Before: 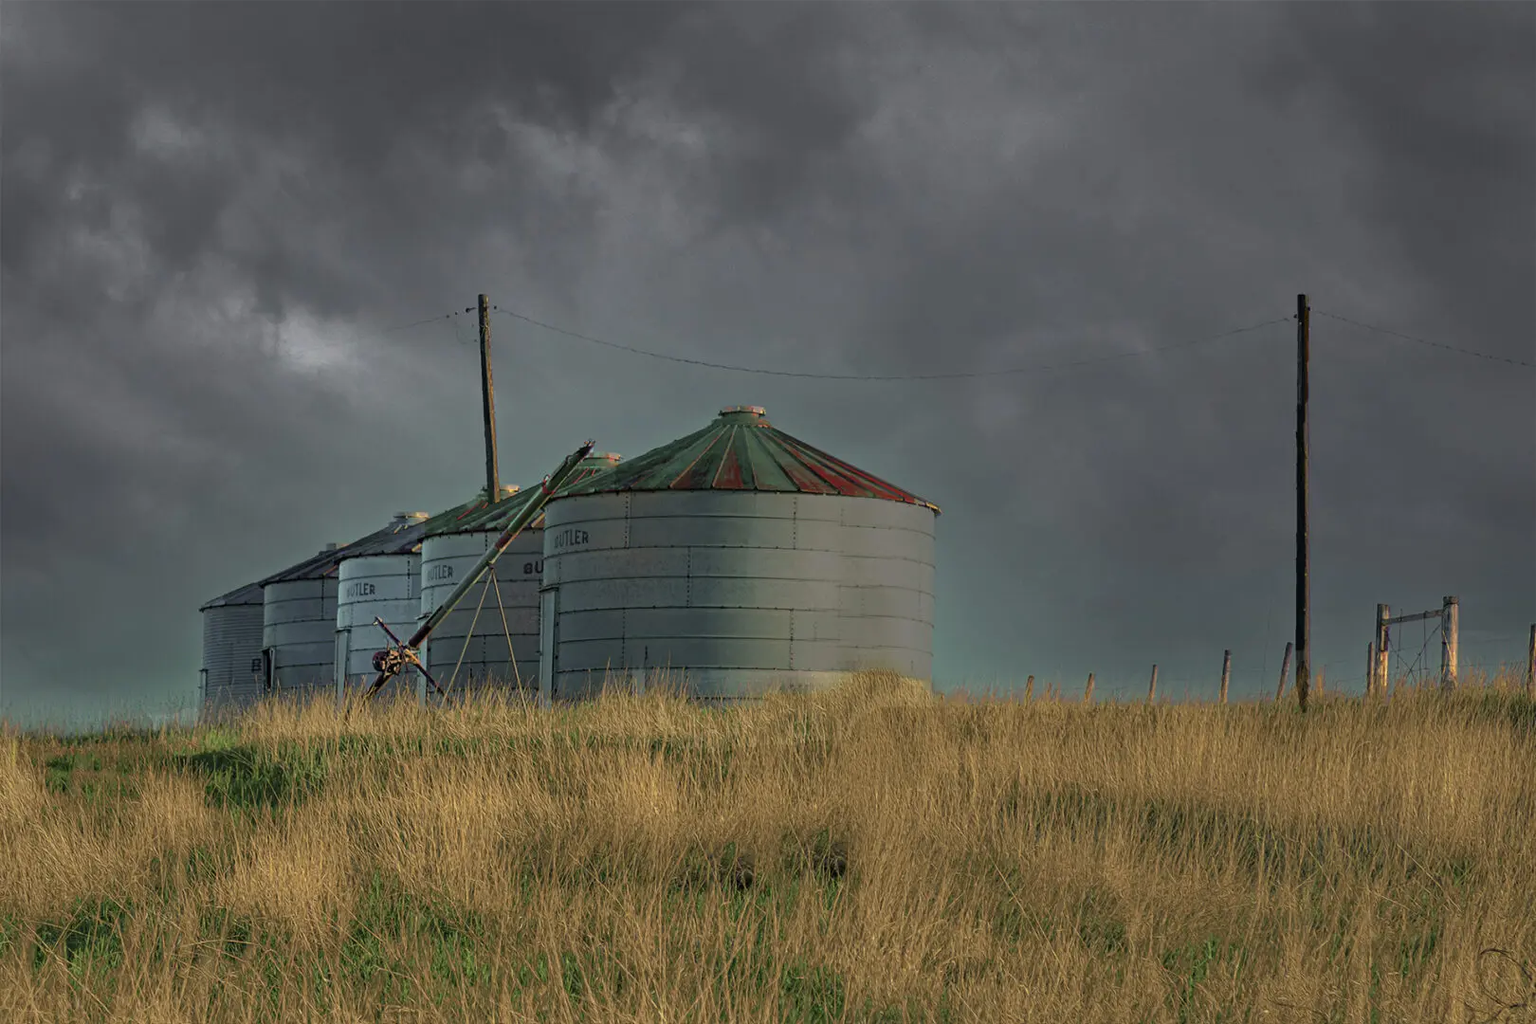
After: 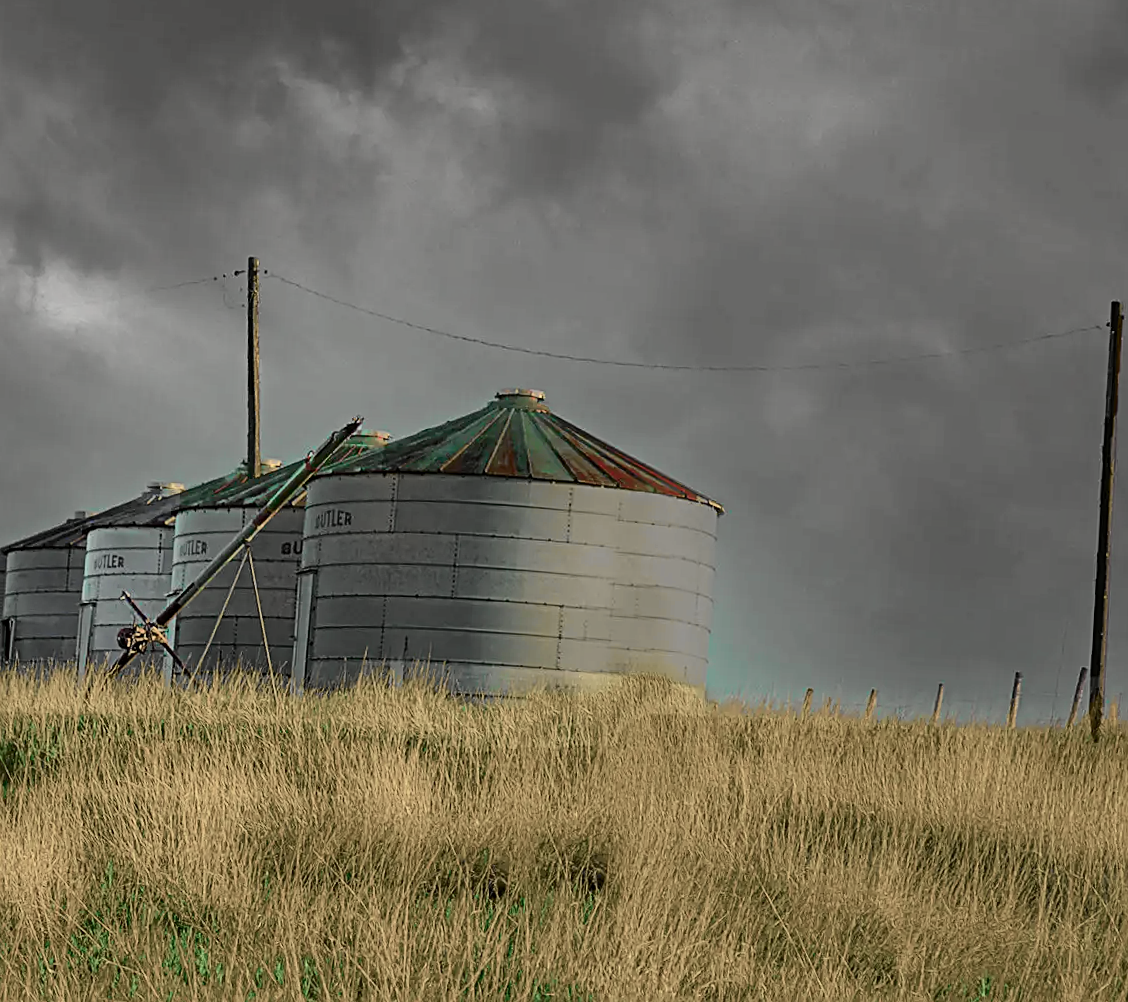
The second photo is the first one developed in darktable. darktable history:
sharpen: on, module defaults
tone curve: curves: ch0 [(0.014, 0) (0.13, 0.09) (0.227, 0.211) (0.346, 0.388) (0.499, 0.598) (0.662, 0.76) (0.795, 0.846) (1, 0.969)]; ch1 [(0, 0) (0.366, 0.367) (0.447, 0.417) (0.473, 0.484) (0.504, 0.502) (0.525, 0.518) (0.564, 0.548) (0.639, 0.643) (1, 1)]; ch2 [(0, 0) (0.333, 0.346) (0.375, 0.375) (0.424, 0.43) (0.476, 0.498) (0.496, 0.505) (0.517, 0.515) (0.542, 0.564) (0.583, 0.6) (0.64, 0.622) (0.723, 0.676) (1, 1)], color space Lab, independent channels, preserve colors none
crop and rotate: angle -2.95°, left 14.032%, top 0.029%, right 11.036%, bottom 0.066%
contrast equalizer: y [[0.5, 0.5, 0.468, 0.5, 0.5, 0.5], [0.5 ×6], [0.5 ×6], [0 ×6], [0 ×6]]
